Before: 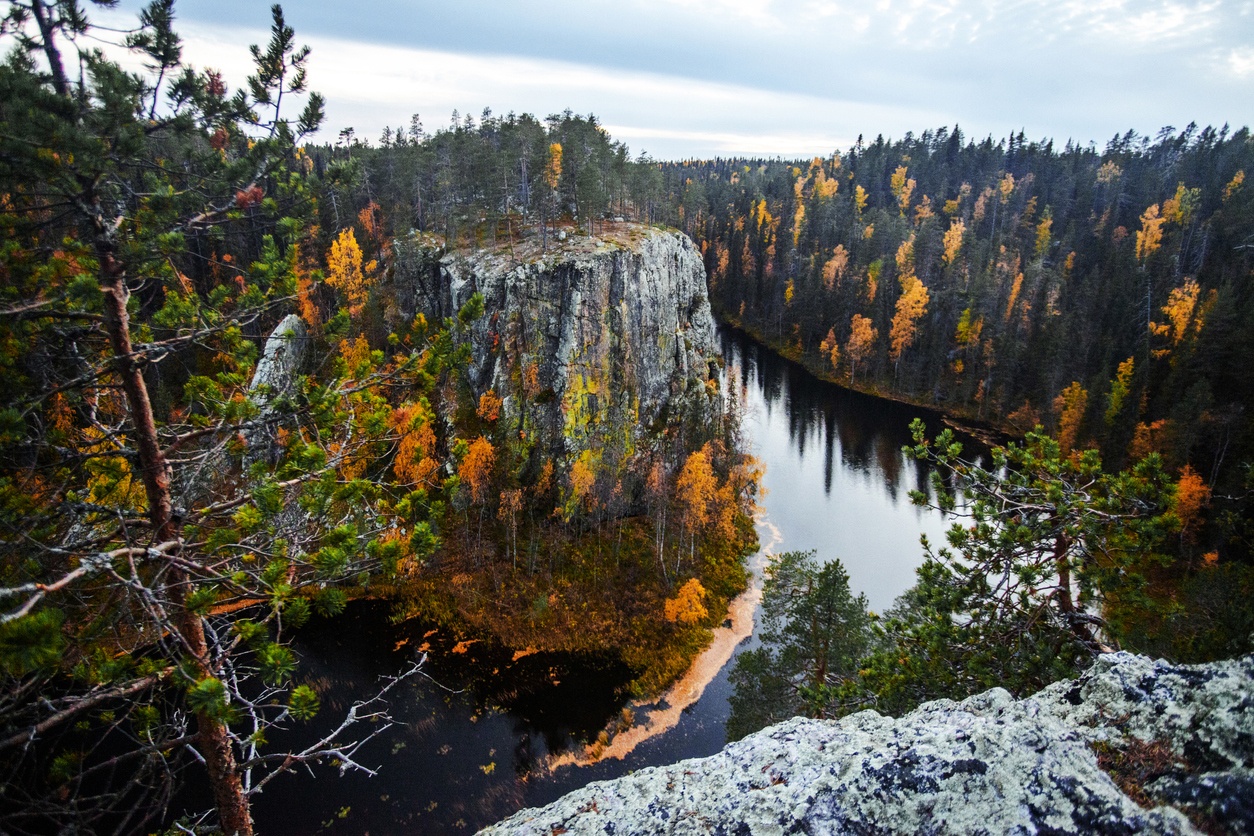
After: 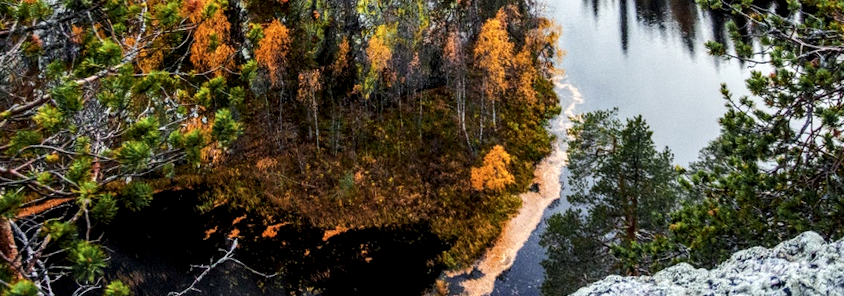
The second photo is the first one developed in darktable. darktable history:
rotate and perspective: rotation -4.25°, automatic cropping off
local contrast: detail 150%
crop: left 18.091%, top 51.13%, right 17.525%, bottom 16.85%
